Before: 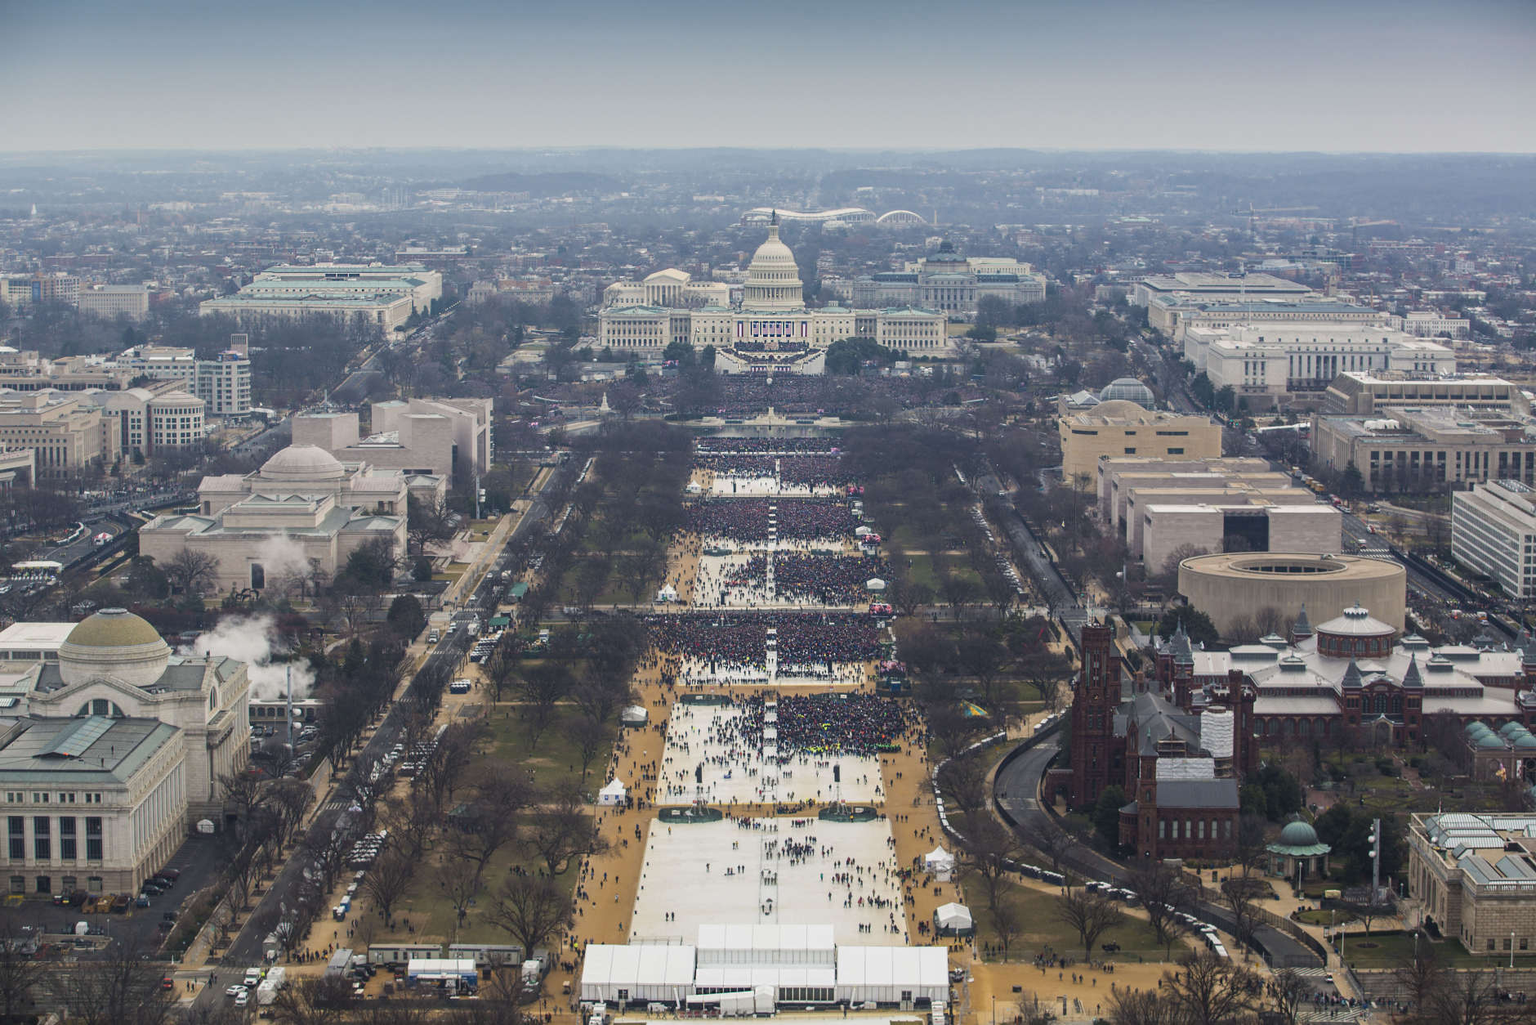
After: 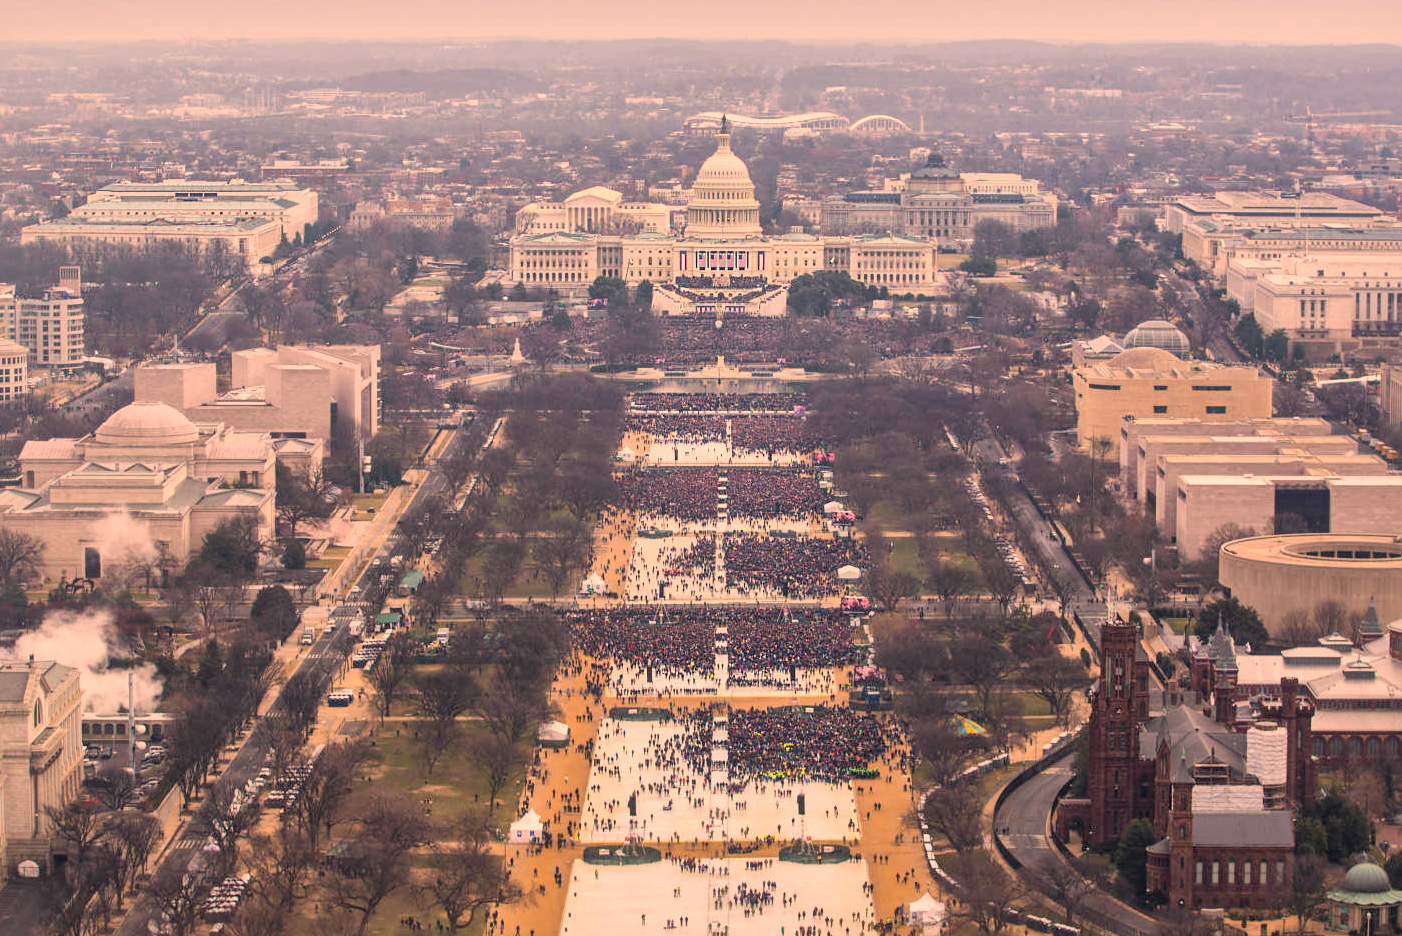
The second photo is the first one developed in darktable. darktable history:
color correction: highlights a* 22.26, highlights b* 22.33
contrast brightness saturation: brightness 0.133
crop and rotate: left 11.899%, top 11.401%, right 13.51%, bottom 13.908%
local contrast: mode bilateral grid, contrast 19, coarseness 51, detail 150%, midtone range 0.2
